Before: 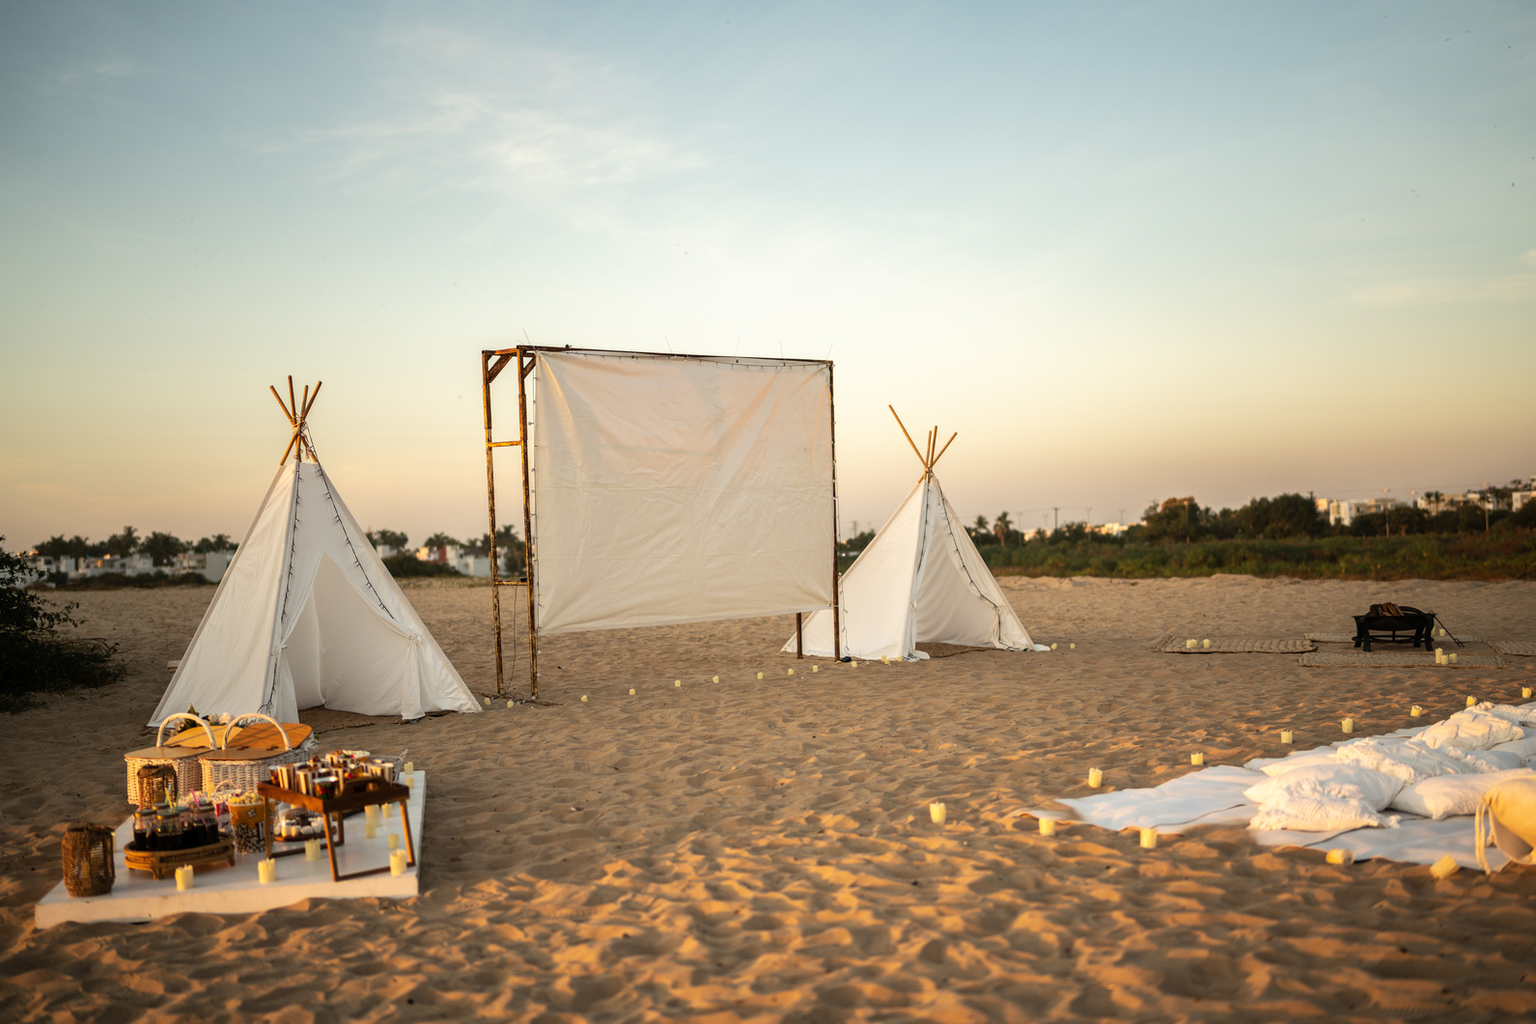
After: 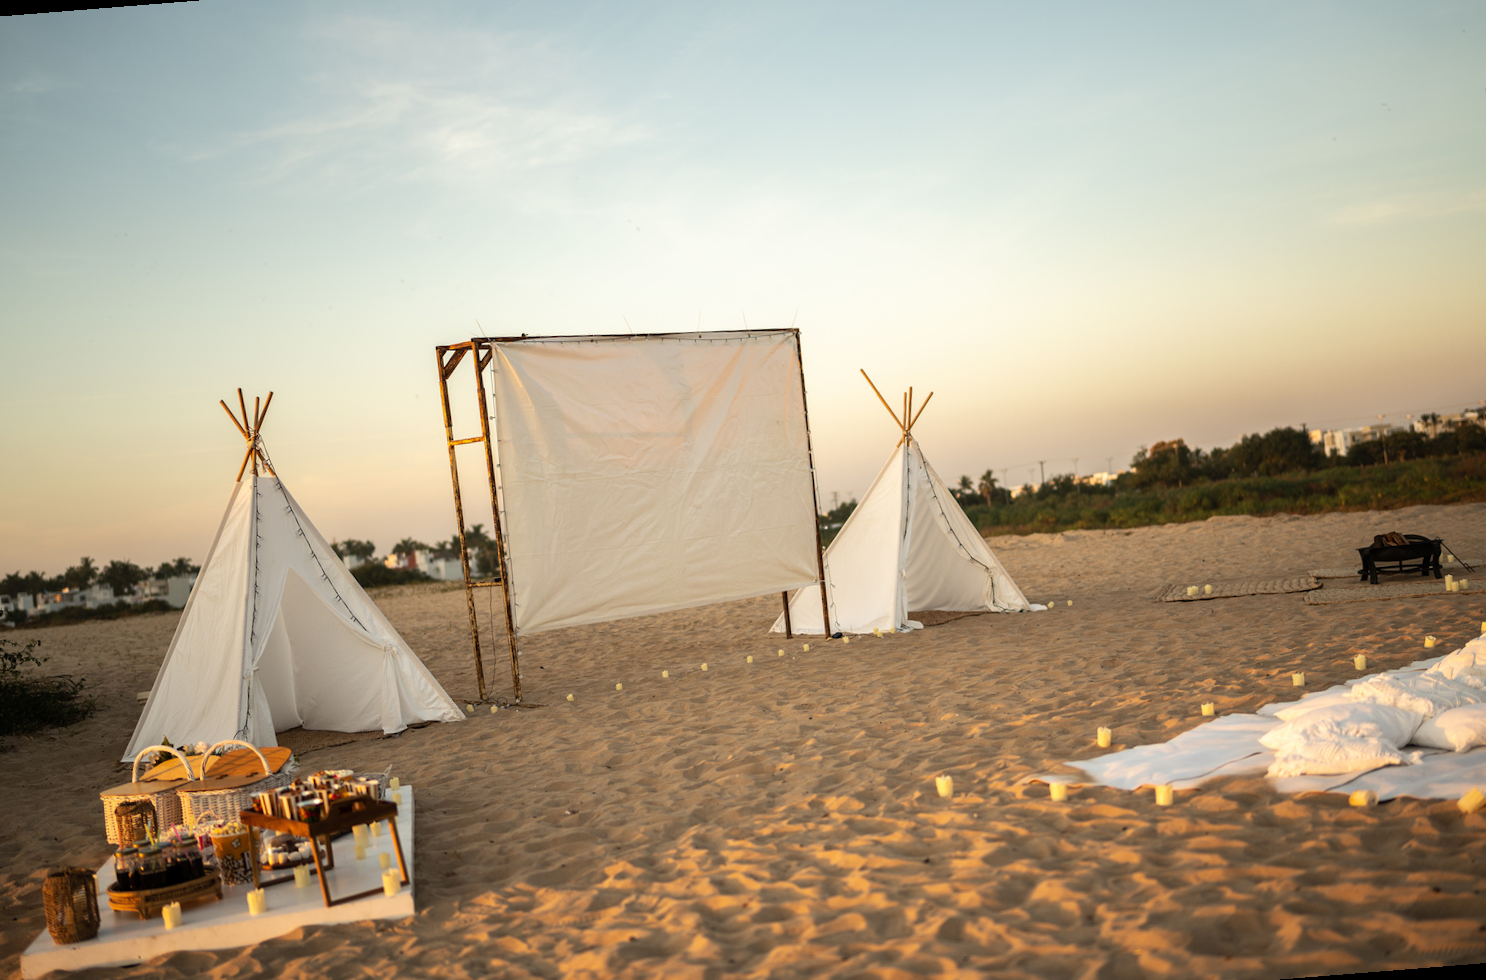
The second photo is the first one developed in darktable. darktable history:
rotate and perspective: rotation -4.57°, crop left 0.054, crop right 0.944, crop top 0.087, crop bottom 0.914
